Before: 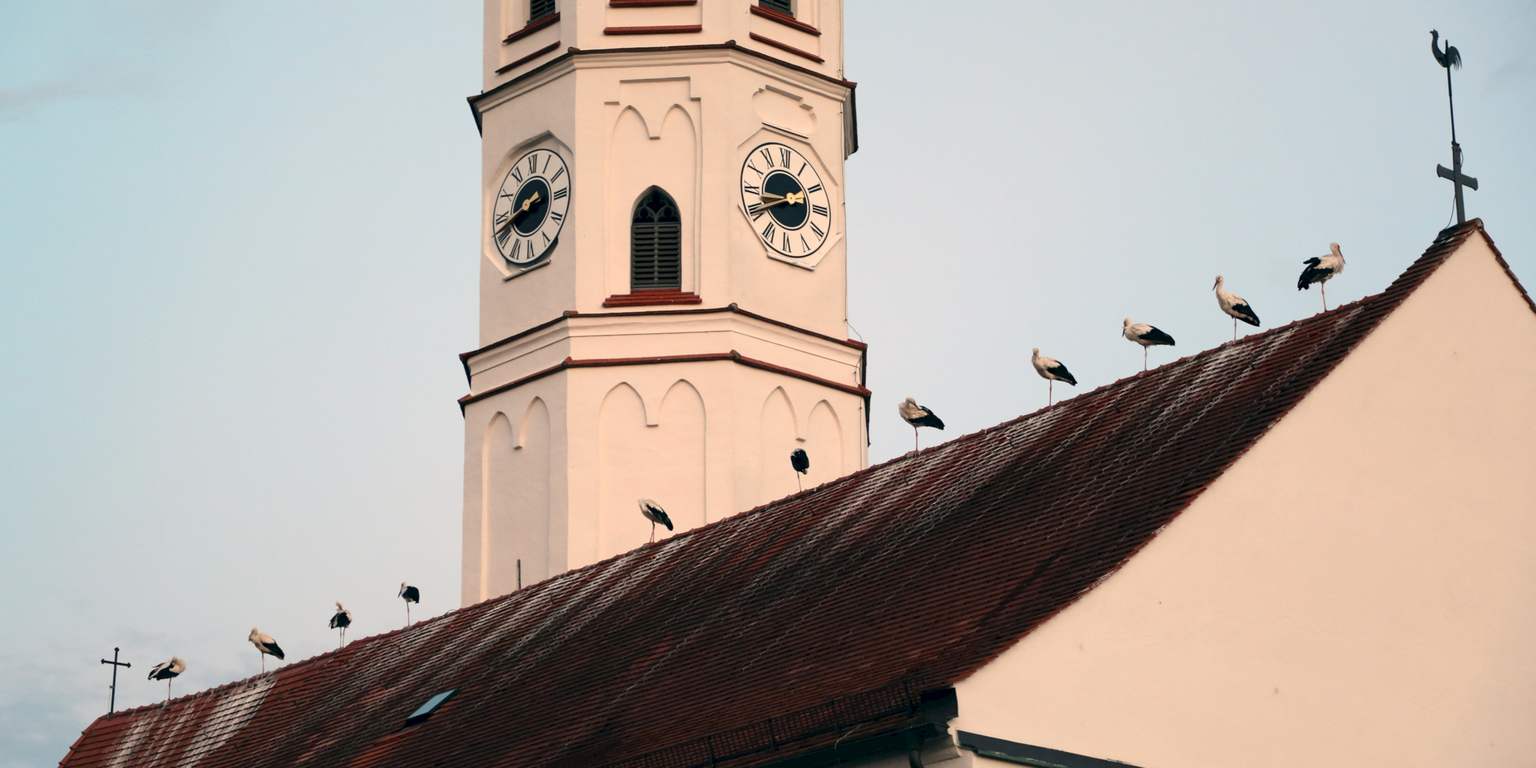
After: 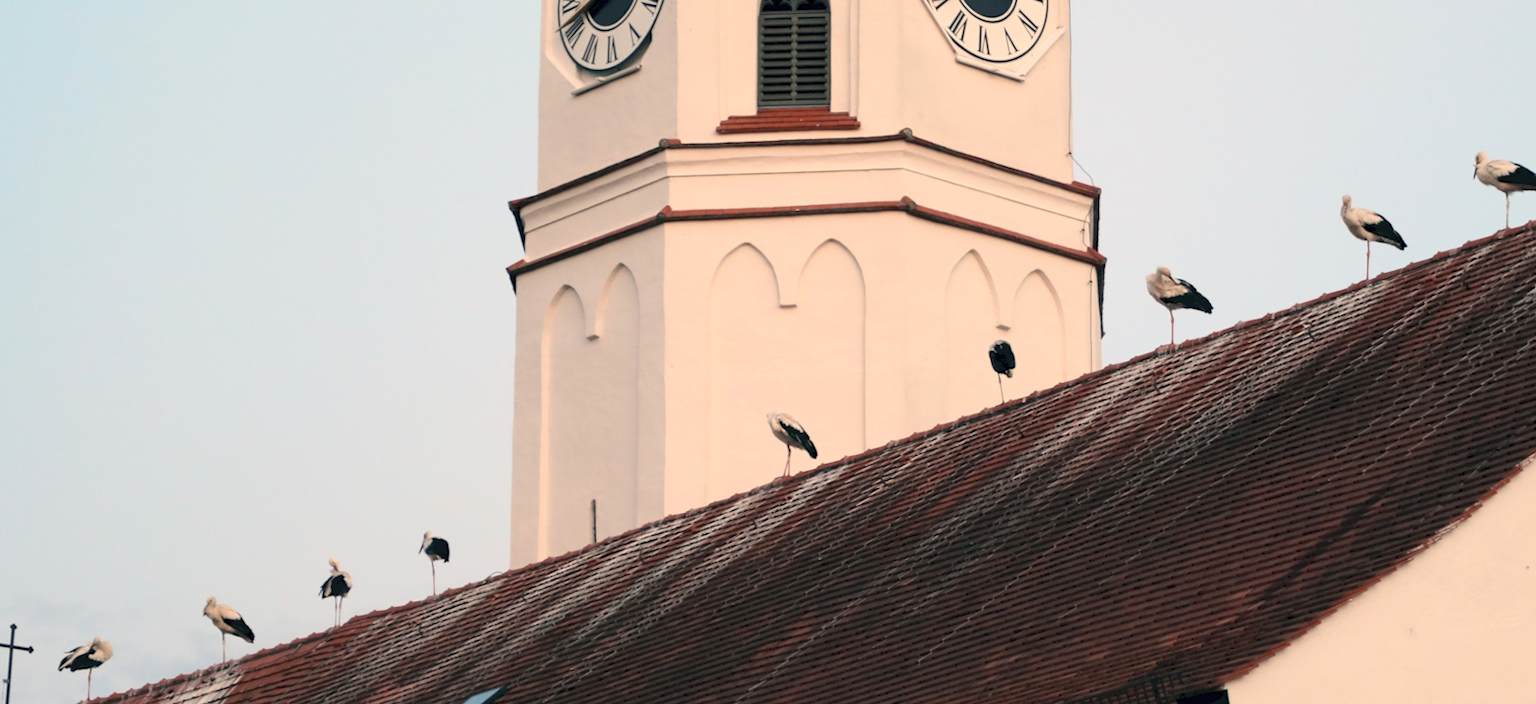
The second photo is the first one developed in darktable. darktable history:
contrast brightness saturation: brightness 0.15
crop: left 6.488%, top 27.668%, right 24.183%, bottom 8.656%
rotate and perspective: rotation 0.192°, lens shift (horizontal) -0.015, crop left 0.005, crop right 0.996, crop top 0.006, crop bottom 0.99
